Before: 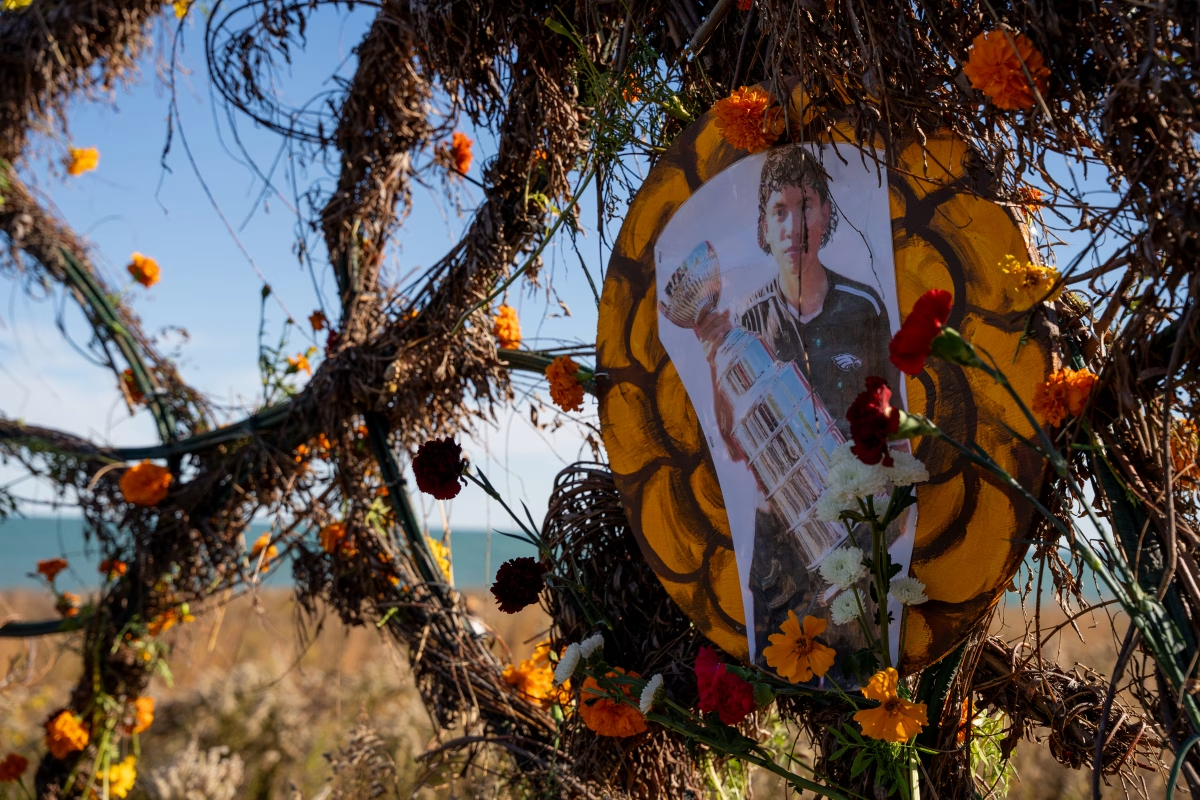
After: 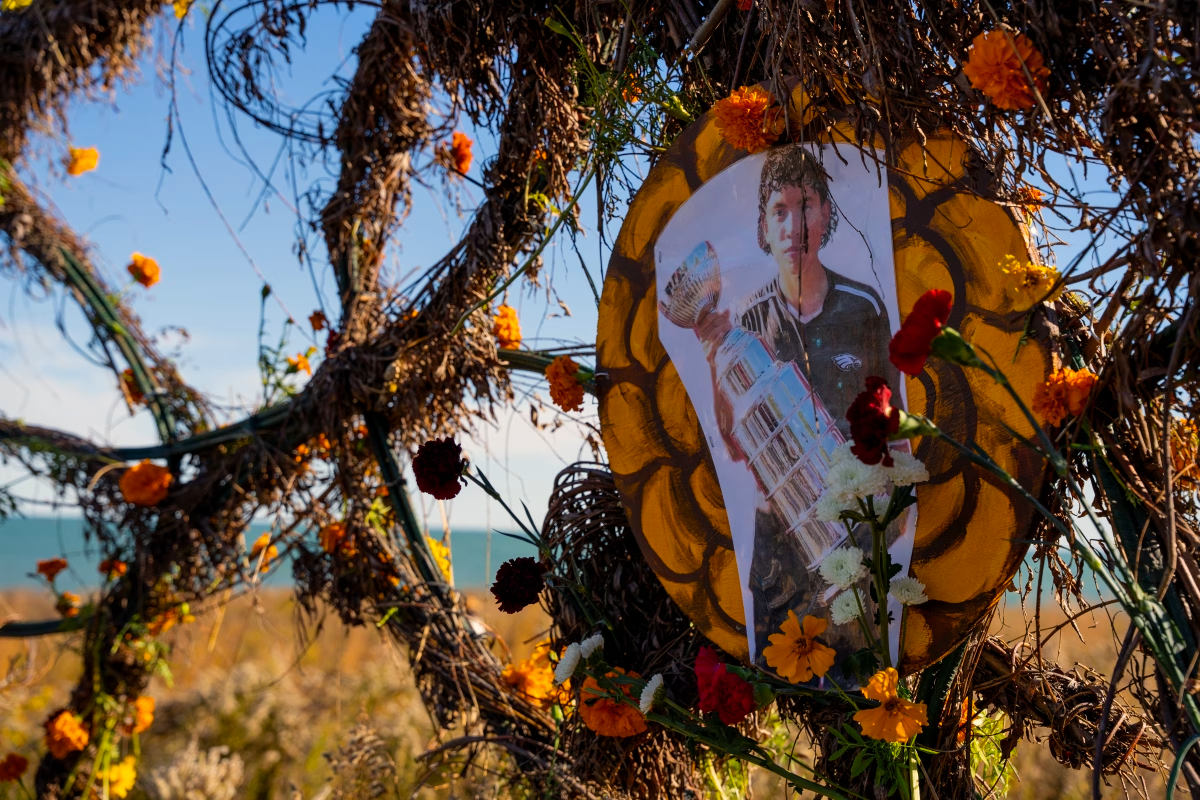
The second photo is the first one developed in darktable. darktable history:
color balance rgb: highlights gain › chroma 2.068%, highlights gain › hue 71.93°, perceptual saturation grading › global saturation 25.358%, global vibrance 9.858%
shadows and highlights: radius 127.19, shadows 30.49, highlights -31.14, low approximation 0.01, soften with gaussian
